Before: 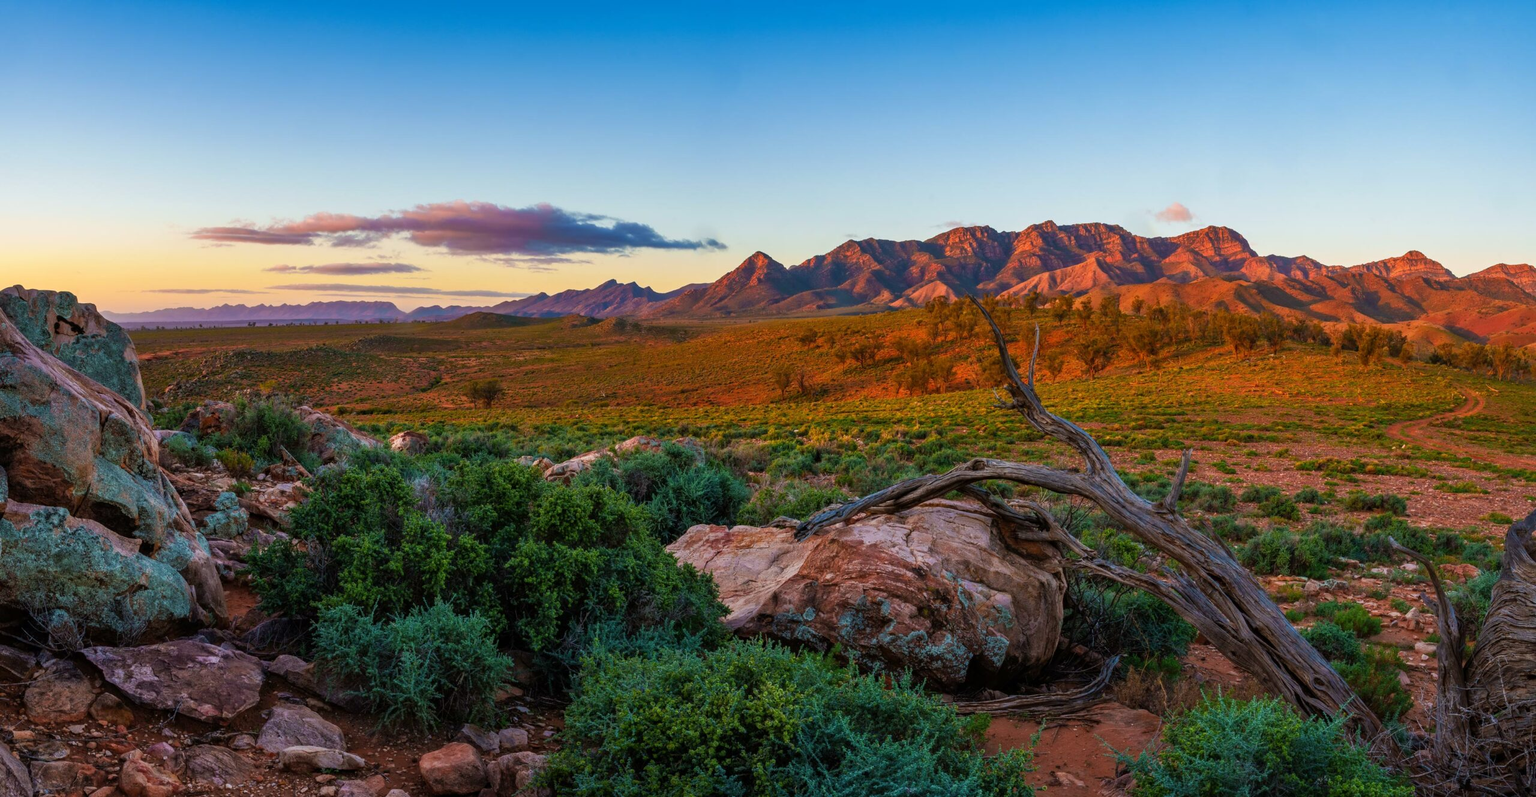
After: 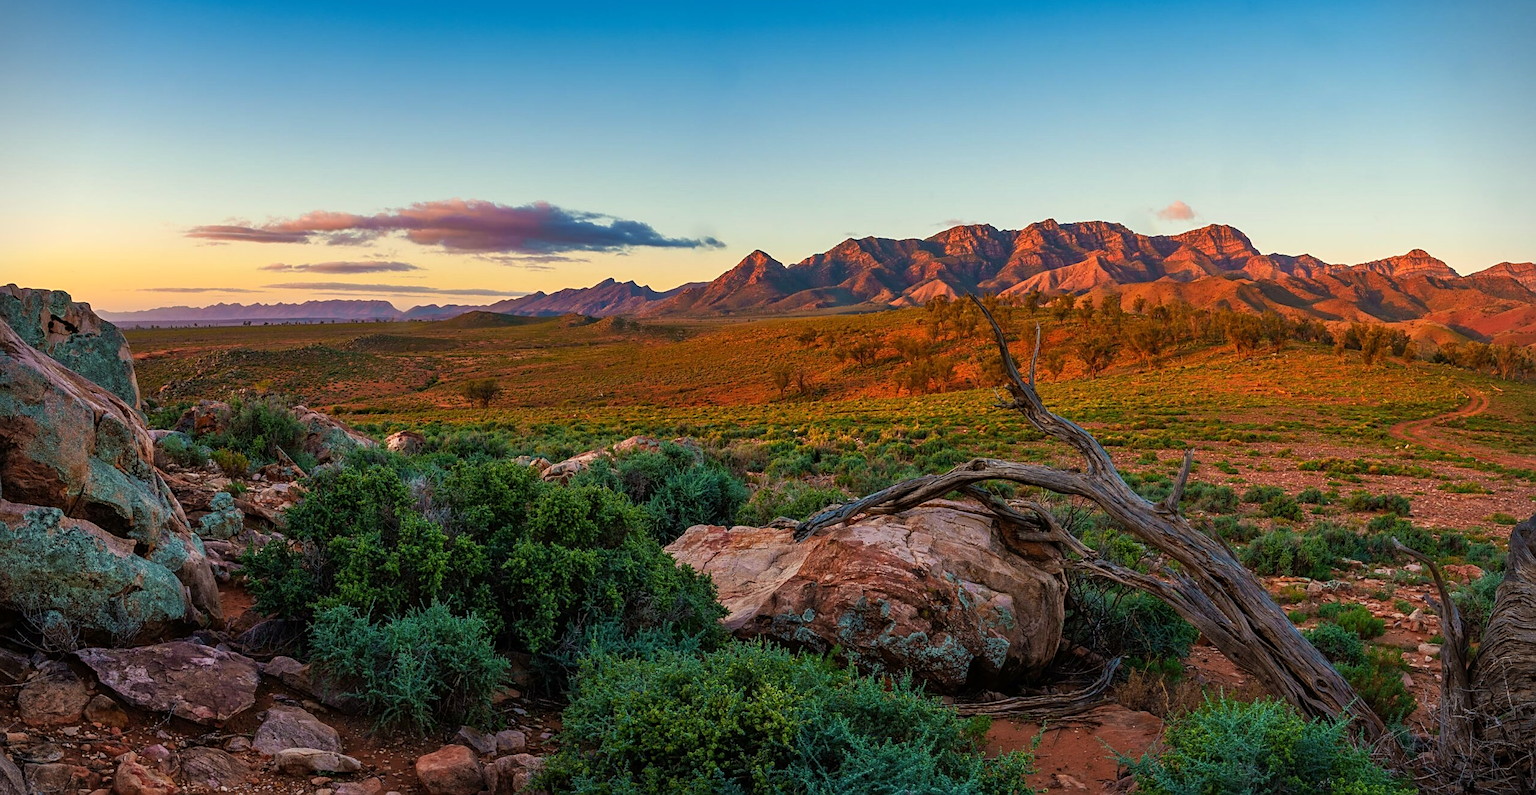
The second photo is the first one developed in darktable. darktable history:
vignetting: fall-off start 92.6%, brightness -0.52, saturation -0.51, center (-0.012, 0)
sharpen: on, module defaults
crop: left 0.434%, top 0.485%, right 0.244%, bottom 0.386%
white balance: red 1.029, blue 0.92
